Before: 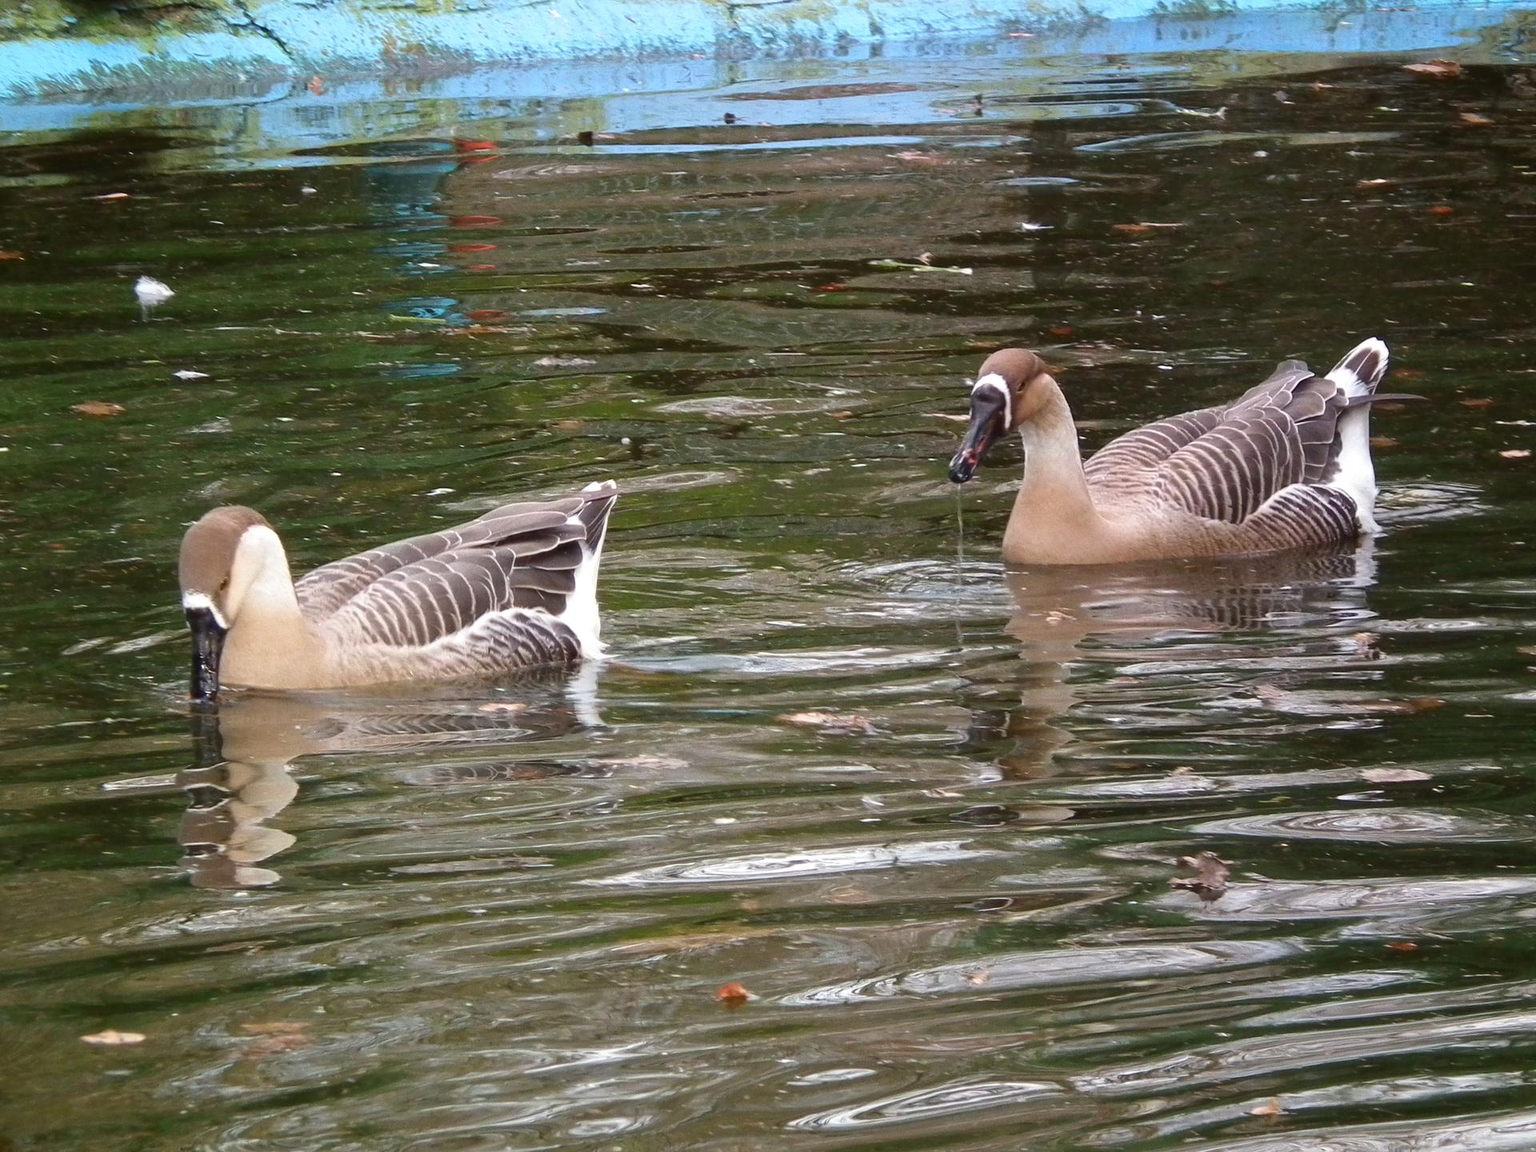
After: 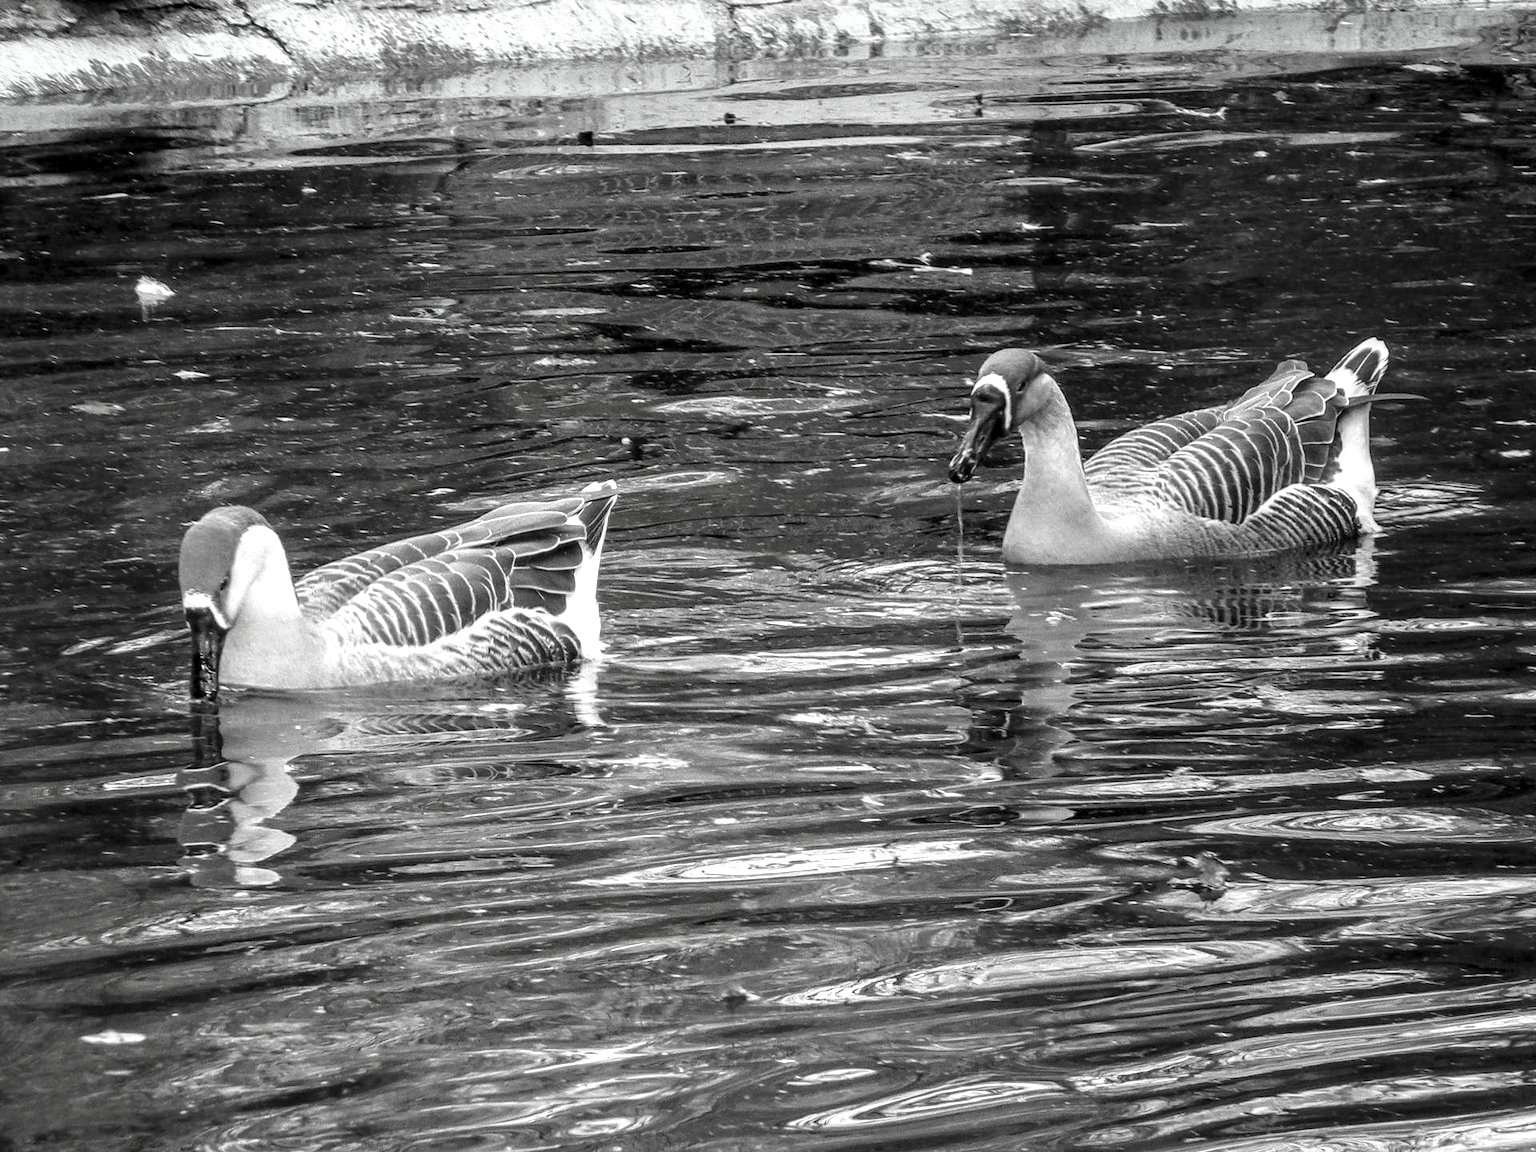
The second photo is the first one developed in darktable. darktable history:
local contrast: highlights 2%, shadows 7%, detail 182%
contrast brightness saturation: saturation -0.99
